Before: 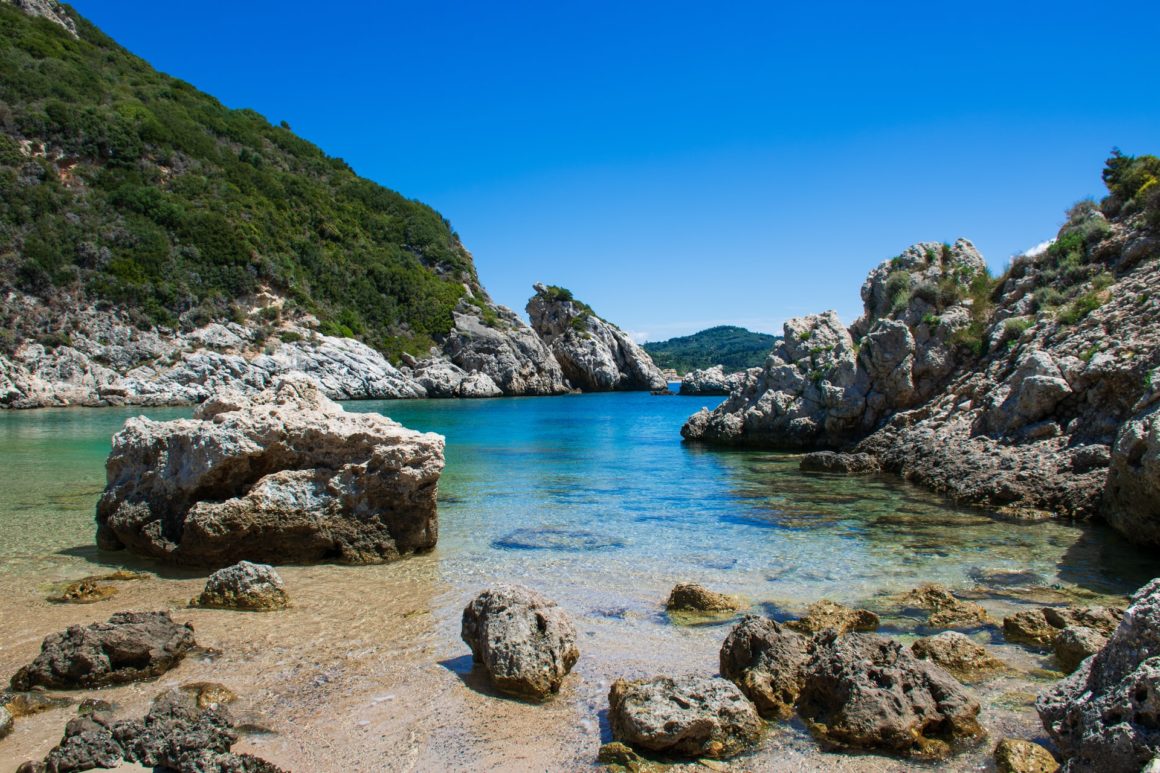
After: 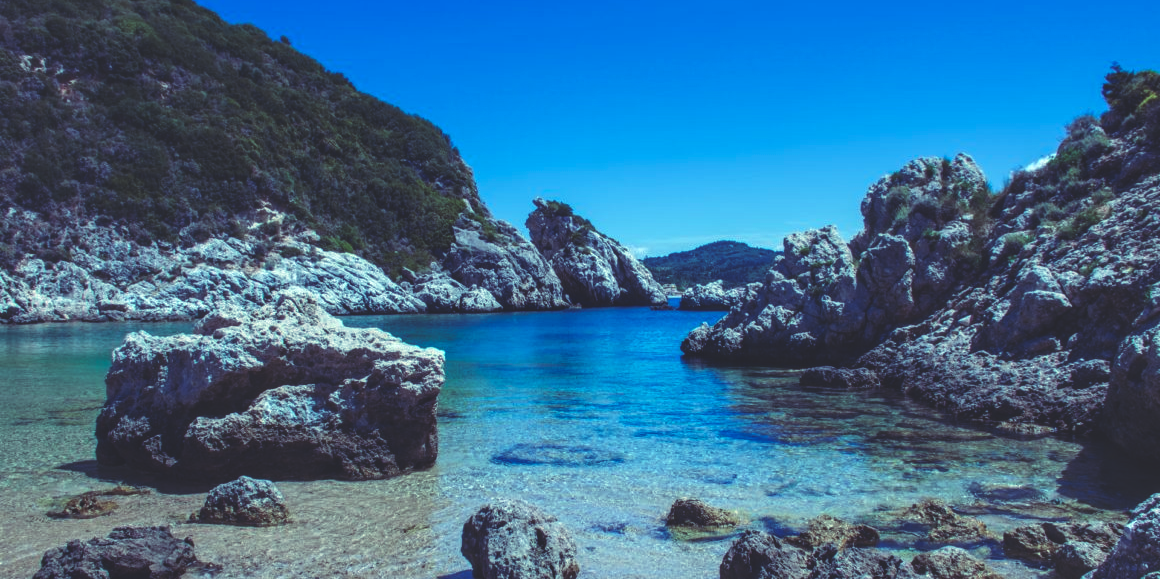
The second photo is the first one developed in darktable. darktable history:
rgb curve: curves: ch0 [(0, 0.186) (0.314, 0.284) (0.576, 0.466) (0.805, 0.691) (0.936, 0.886)]; ch1 [(0, 0.186) (0.314, 0.284) (0.581, 0.534) (0.771, 0.746) (0.936, 0.958)]; ch2 [(0, 0.216) (0.275, 0.39) (1, 1)], mode RGB, independent channels, compensate middle gray true, preserve colors none
exposure: exposure -0.04 EV, compensate highlight preservation false
local contrast: detail 130%
crop: top 11.038%, bottom 13.962%
